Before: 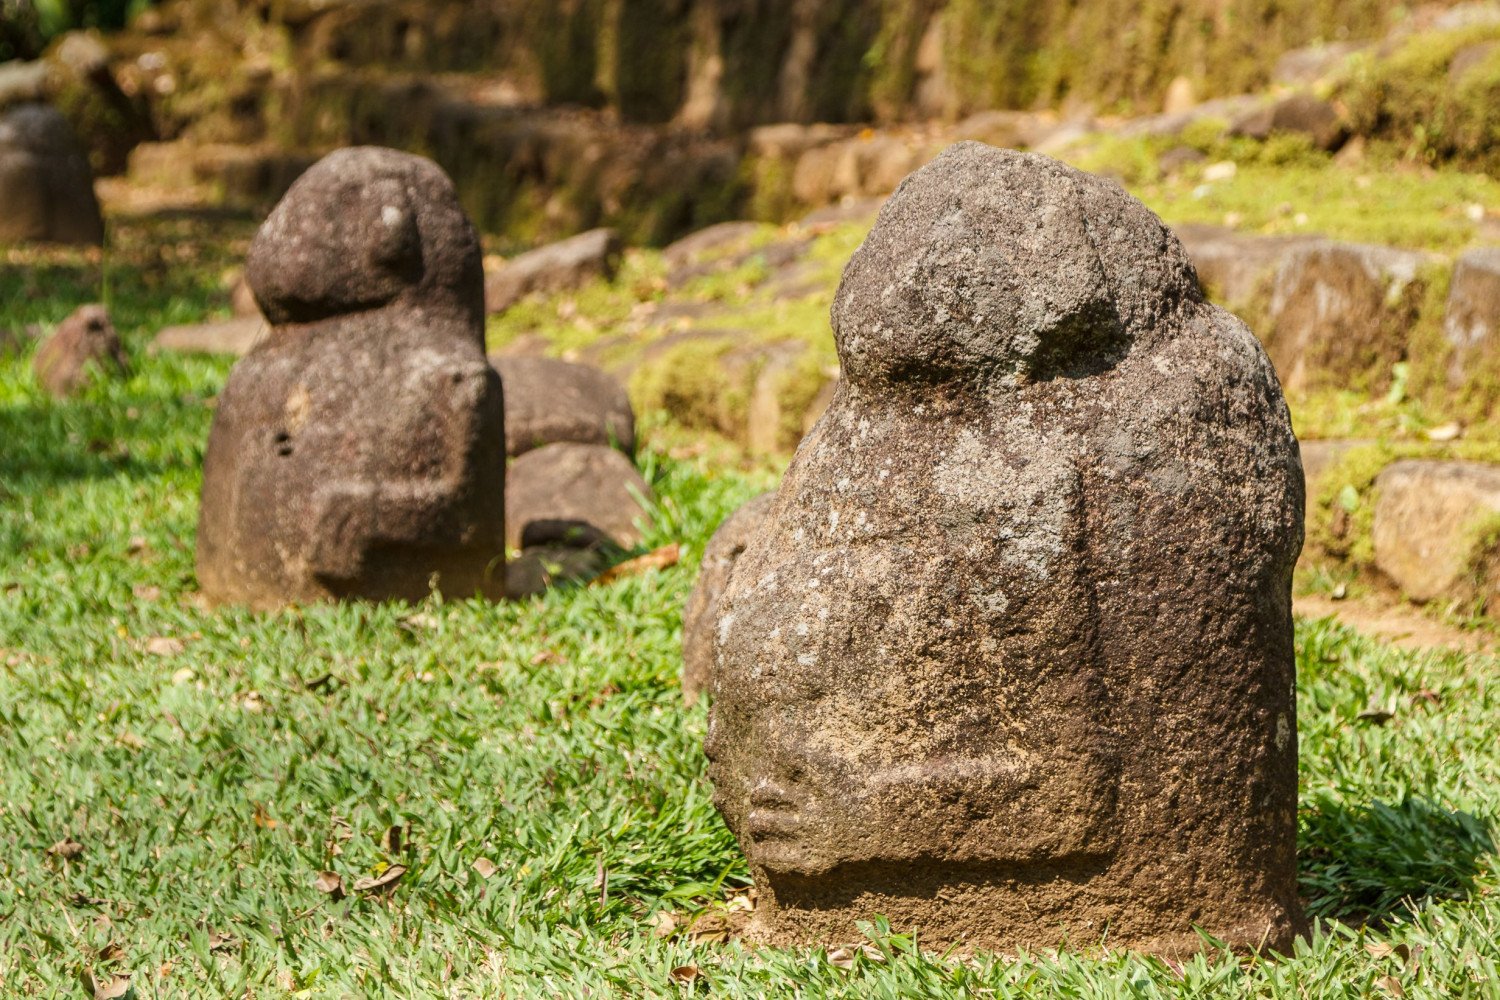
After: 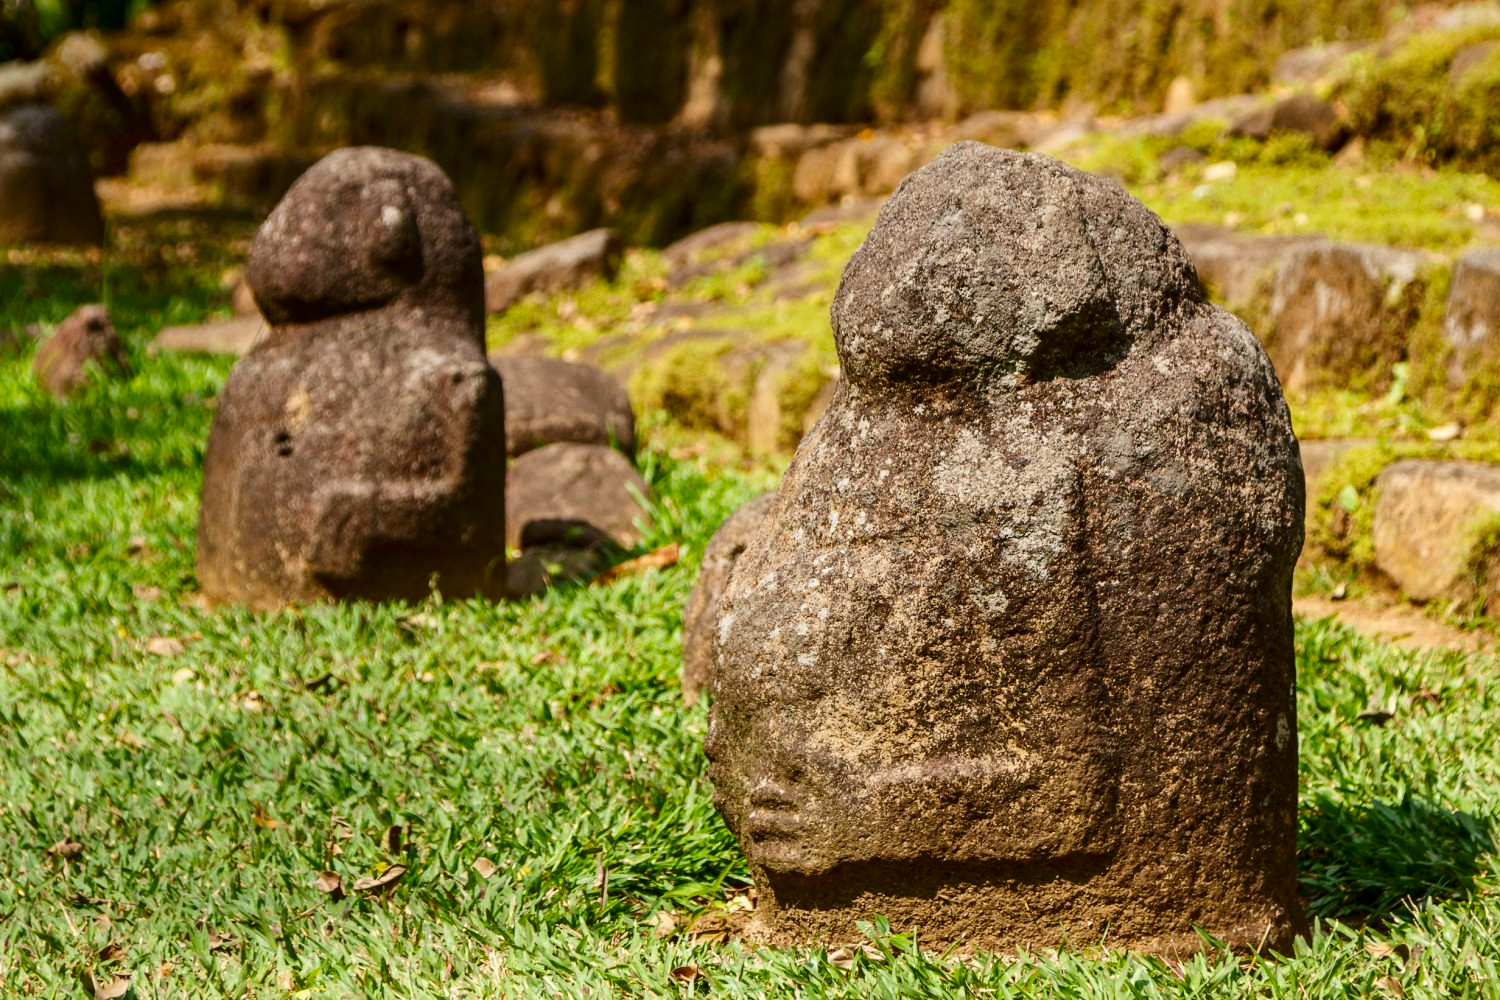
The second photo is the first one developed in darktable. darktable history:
contrast brightness saturation: contrast 0.119, brightness -0.123, saturation 0.205
